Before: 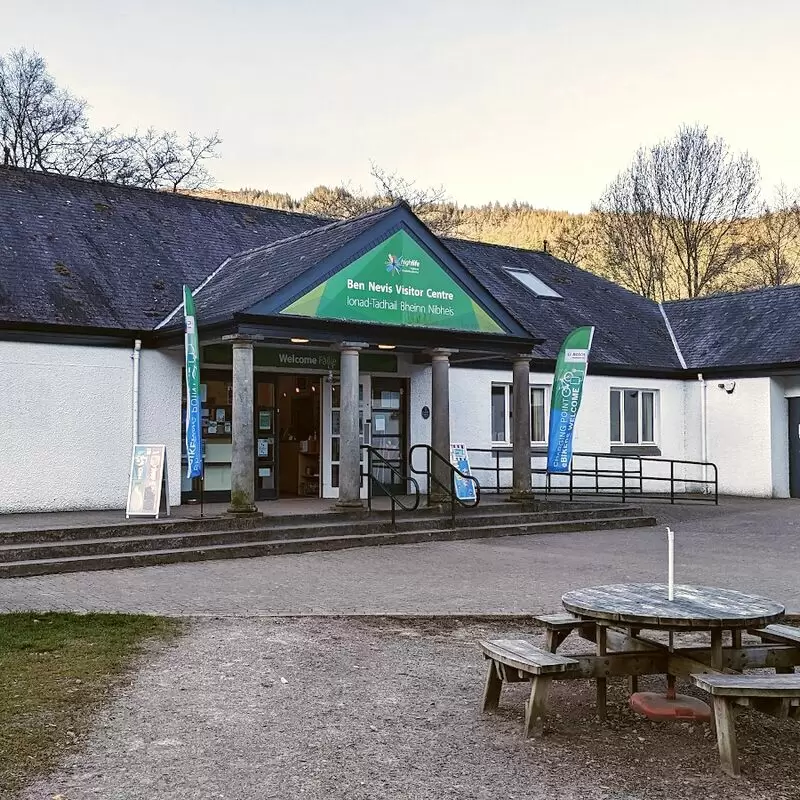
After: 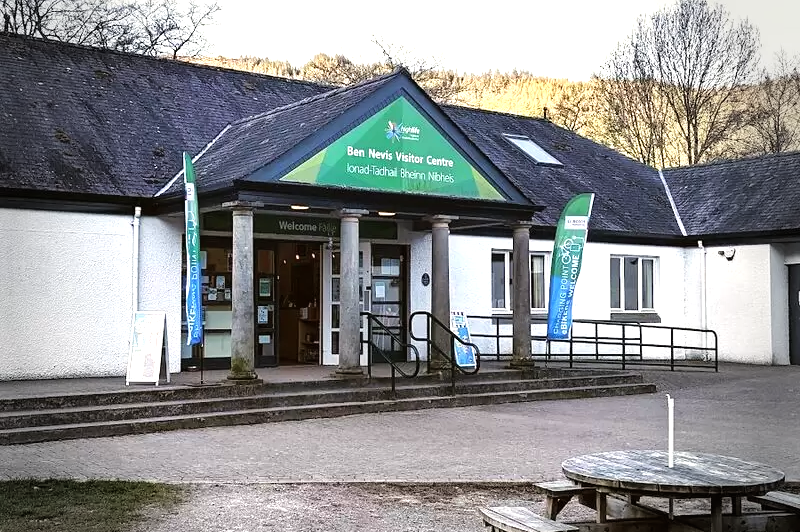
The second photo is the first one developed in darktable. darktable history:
tone equalizer: -8 EV -0.741 EV, -7 EV -0.699 EV, -6 EV -0.59 EV, -5 EV -0.361 EV, -3 EV 0.404 EV, -2 EV 0.6 EV, -1 EV 0.682 EV, +0 EV 0.761 EV
crop: top 16.679%, bottom 16.744%
vignetting: fall-off start 68.07%, fall-off radius 29.93%, width/height ratio 0.992, shape 0.849, unbound false
